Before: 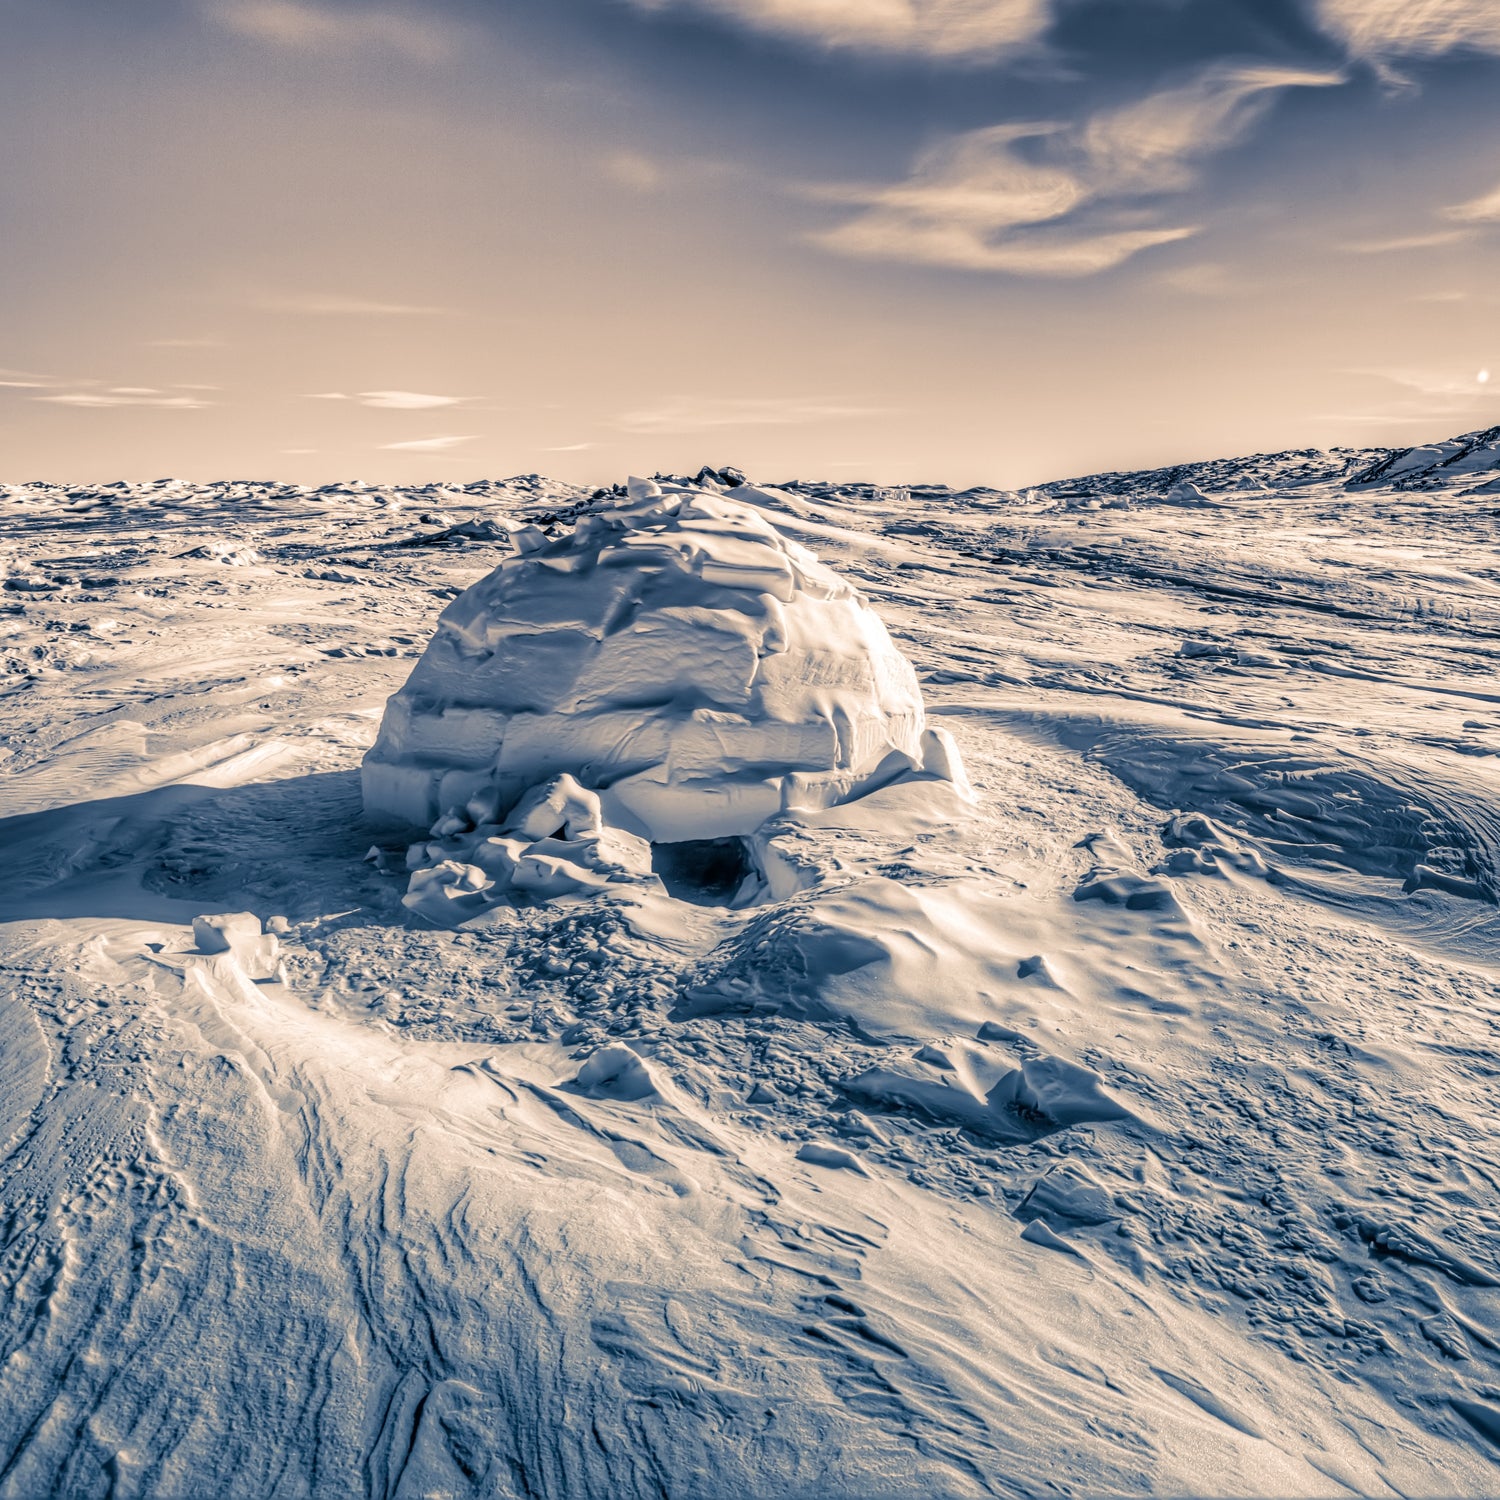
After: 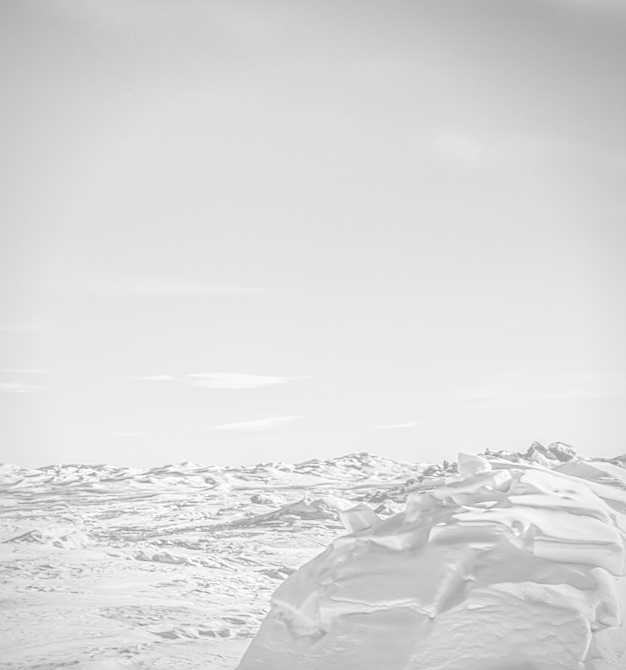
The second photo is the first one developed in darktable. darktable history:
colorize: hue 331.2°, saturation 69%, source mix 30.28%, lightness 69.02%, version 1
vignetting: fall-off radius 93.87%
local contrast: highlights 61%, detail 143%, midtone range 0.428
crop and rotate: left 10.817%, top 0.062%, right 47.194%, bottom 53.626%
monochrome: on, module defaults
tone curve: curves: ch0 [(0, 0) (0.003, 0.128) (0.011, 0.133) (0.025, 0.133) (0.044, 0.141) (0.069, 0.152) (0.1, 0.169) (0.136, 0.201) (0.177, 0.239) (0.224, 0.294) (0.277, 0.358) (0.335, 0.428) (0.399, 0.488) (0.468, 0.55) (0.543, 0.611) (0.623, 0.678) (0.709, 0.755) (0.801, 0.843) (0.898, 0.91) (1, 1)], preserve colors none
rotate and perspective: rotation -1°, crop left 0.011, crop right 0.989, crop top 0.025, crop bottom 0.975
sharpen: on, module defaults
